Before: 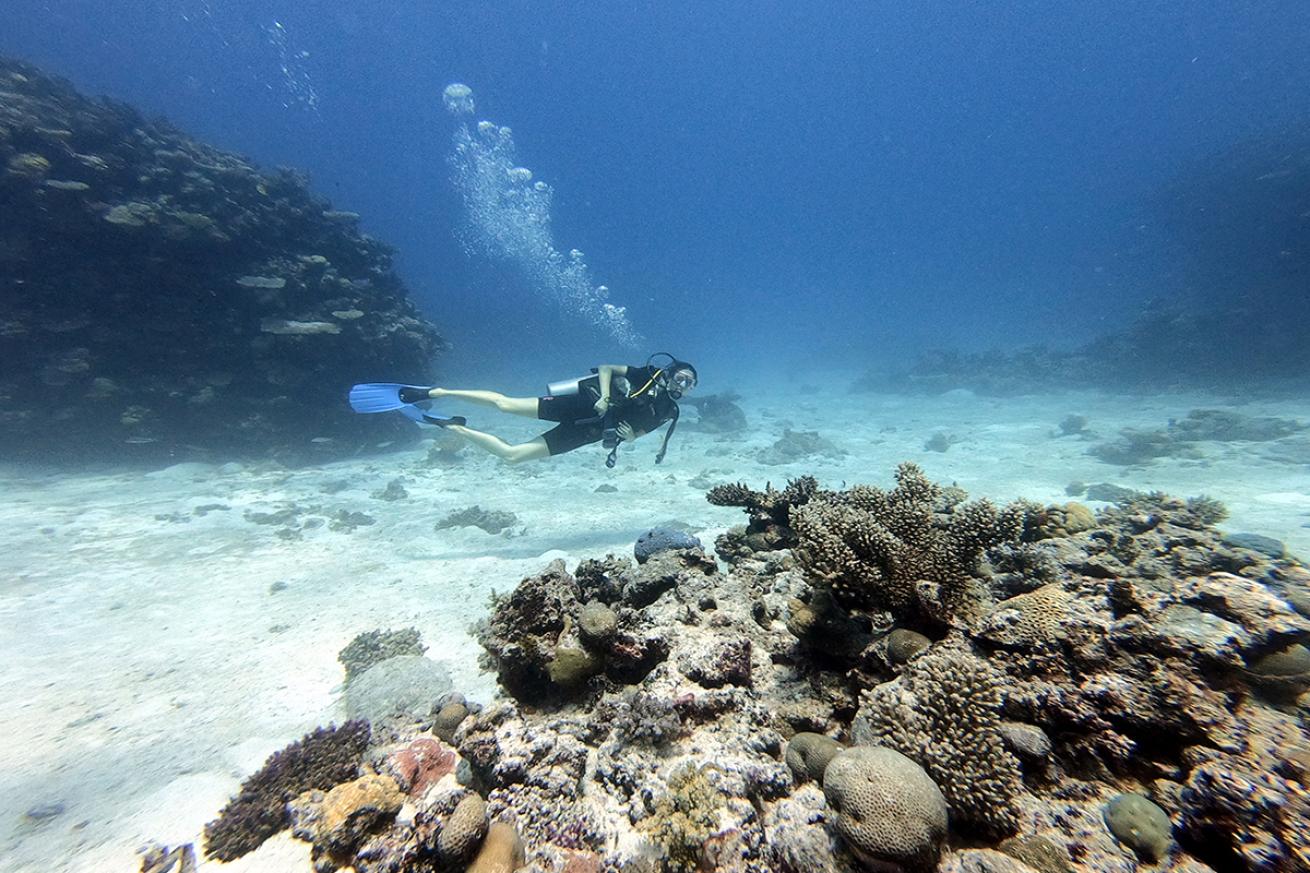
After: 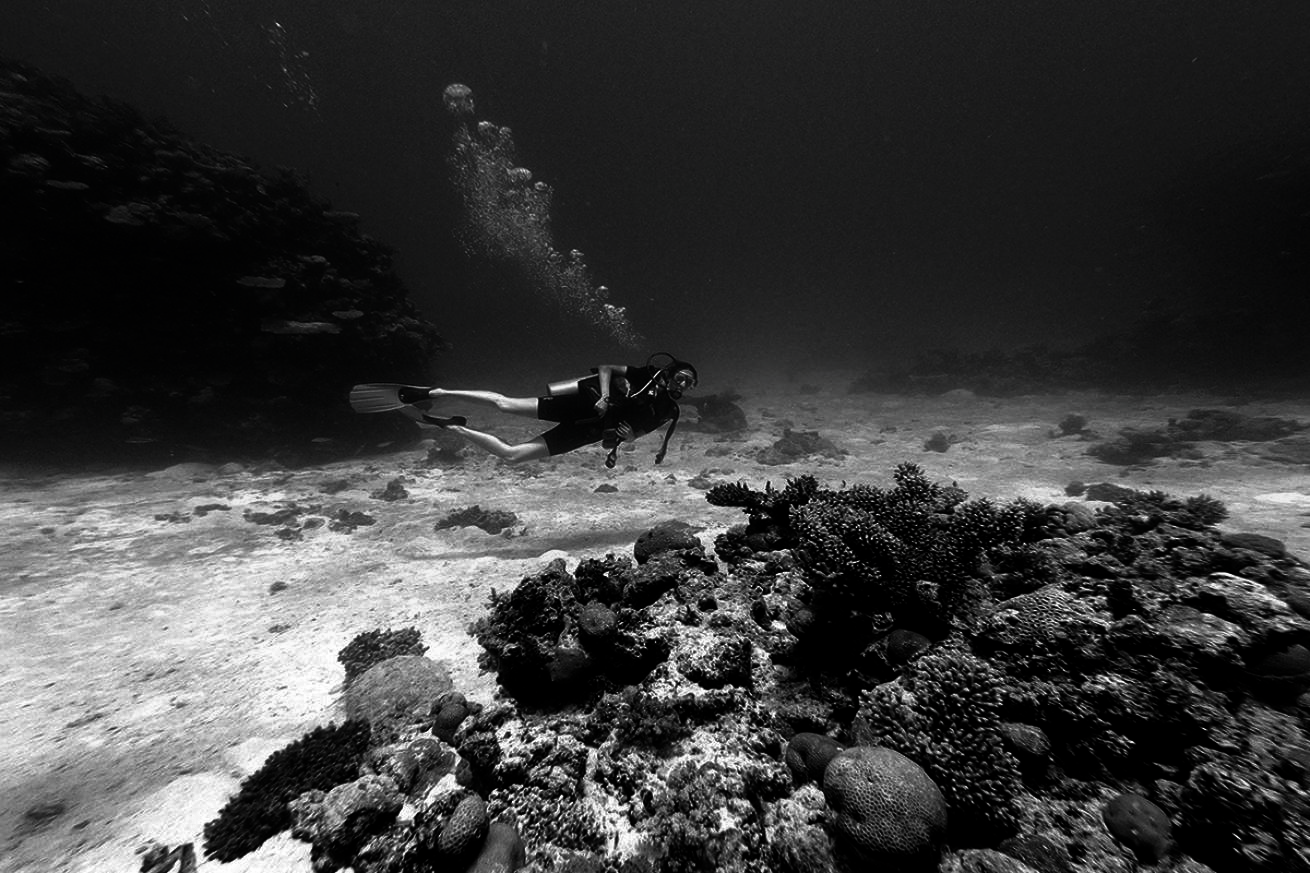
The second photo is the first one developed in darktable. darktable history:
contrast brightness saturation: contrast 0.021, brightness -0.998, saturation -0.994
